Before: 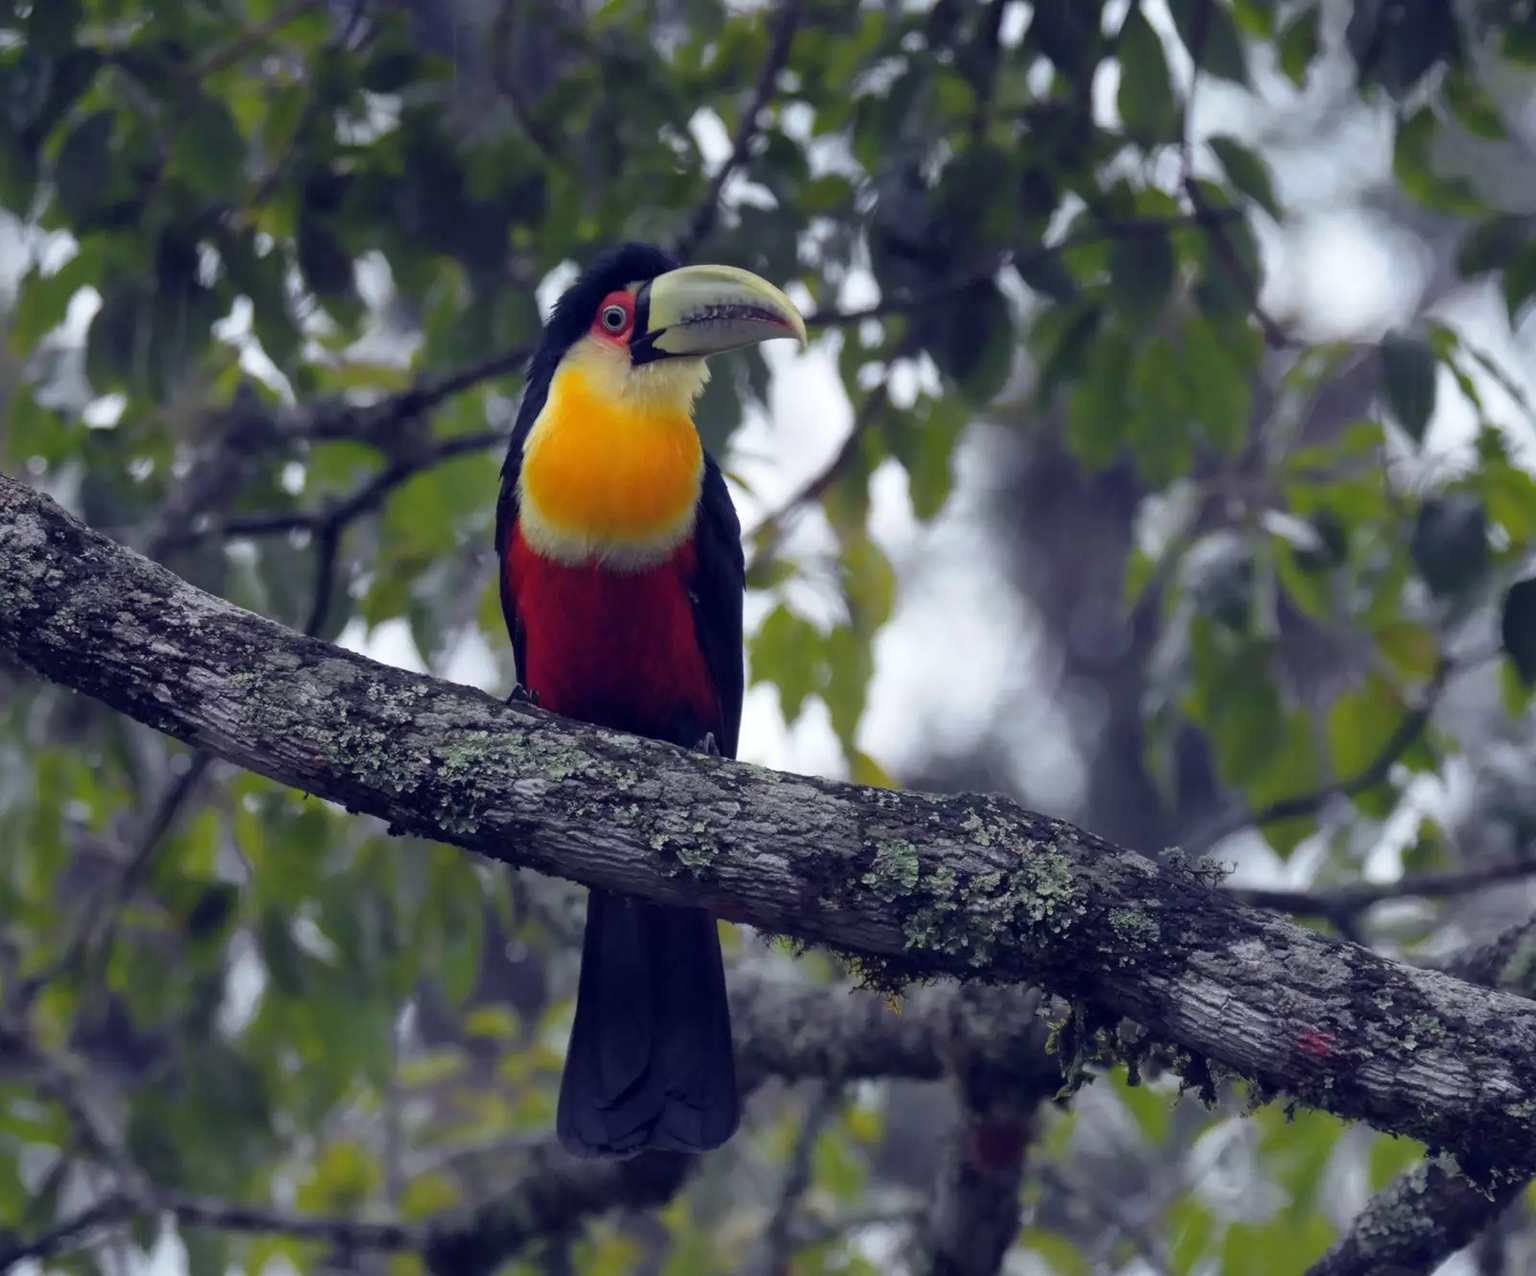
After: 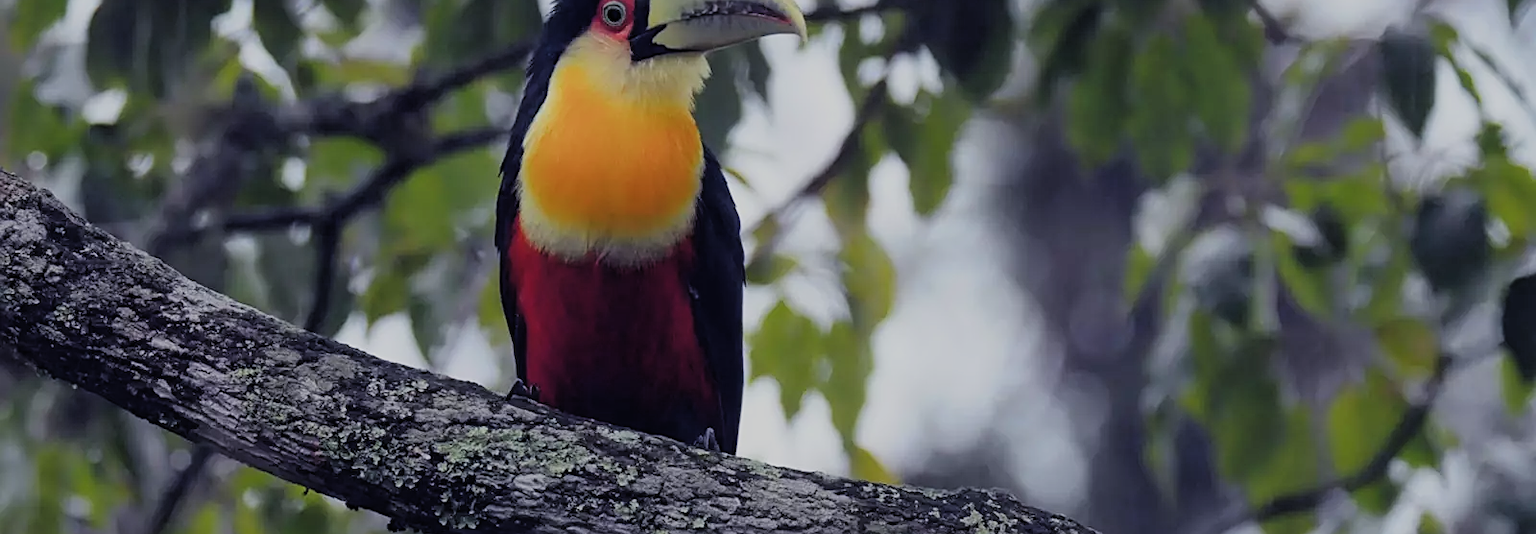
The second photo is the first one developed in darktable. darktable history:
crop and rotate: top 23.887%, bottom 34.153%
sharpen: on, module defaults
filmic rgb: black relative exposure -6.91 EV, white relative exposure 5.58 EV, threshold 3.02 EV, hardness 2.87, color science v4 (2020), enable highlight reconstruction true
